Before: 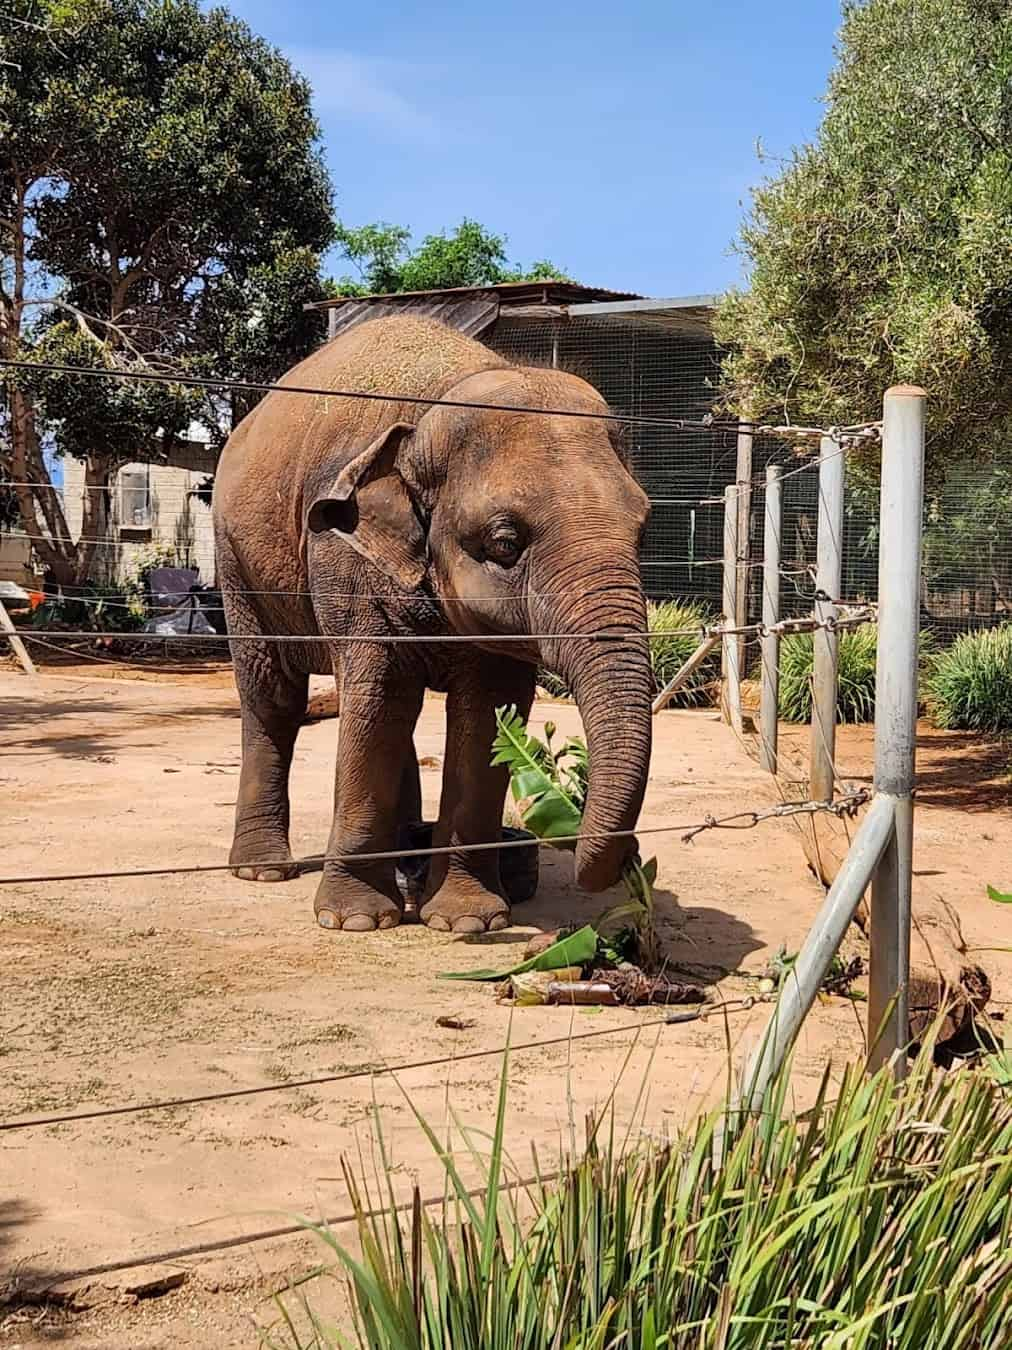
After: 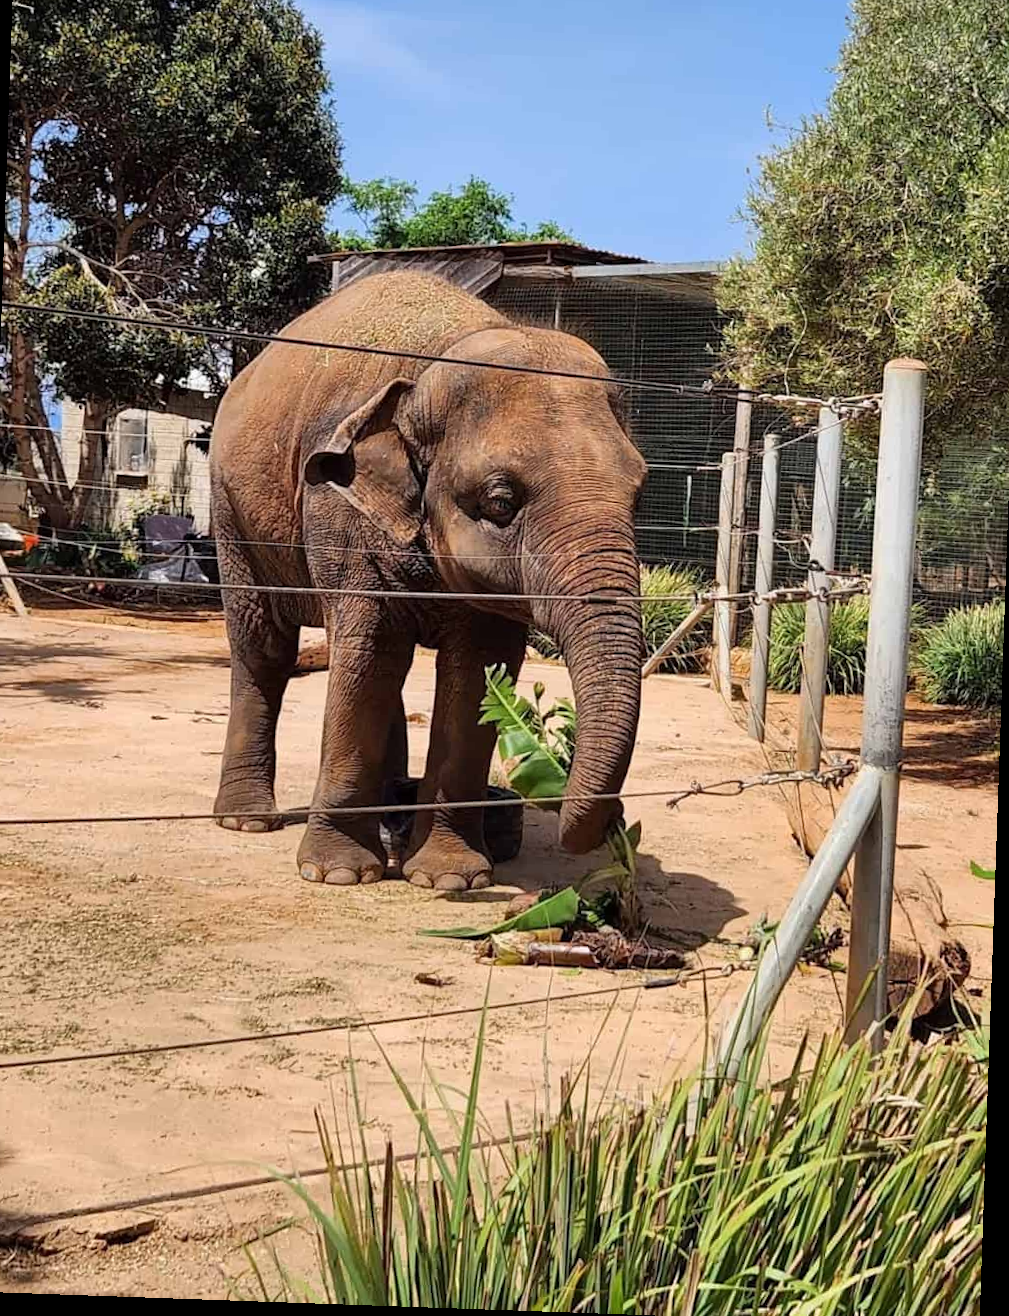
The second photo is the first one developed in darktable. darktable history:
crop and rotate: angle -2.02°, left 3.125%, top 4.241%, right 1.557%, bottom 0.725%
